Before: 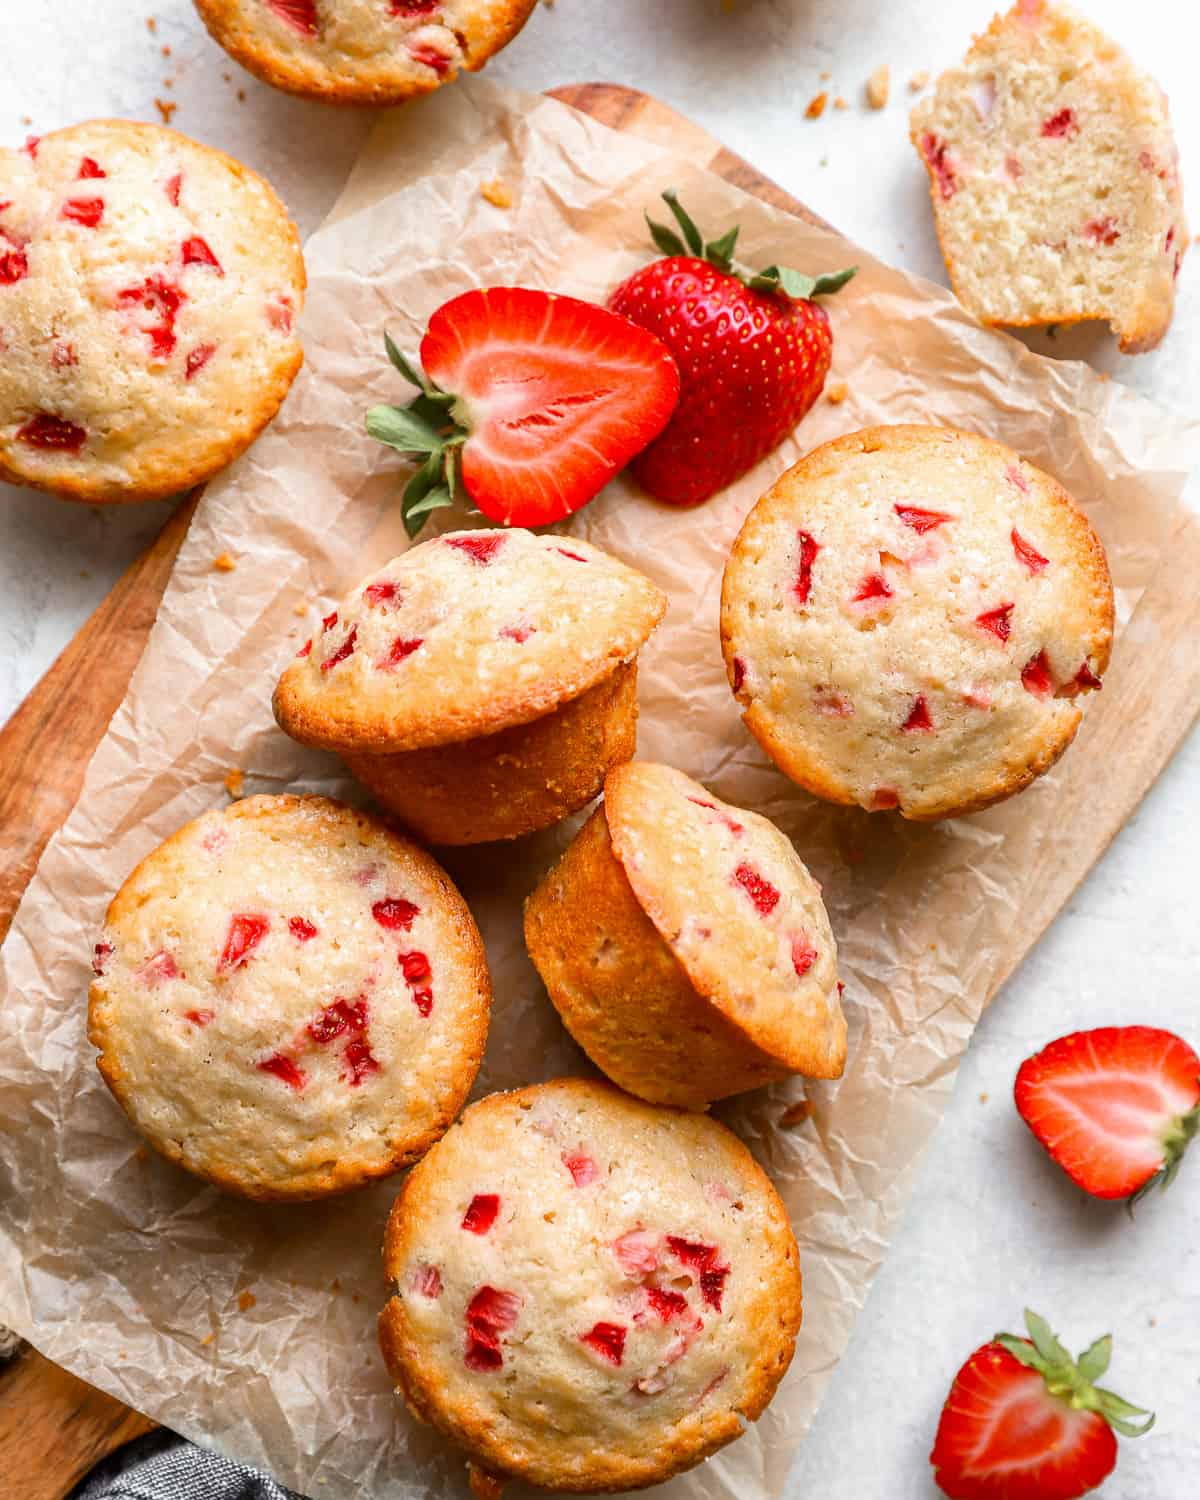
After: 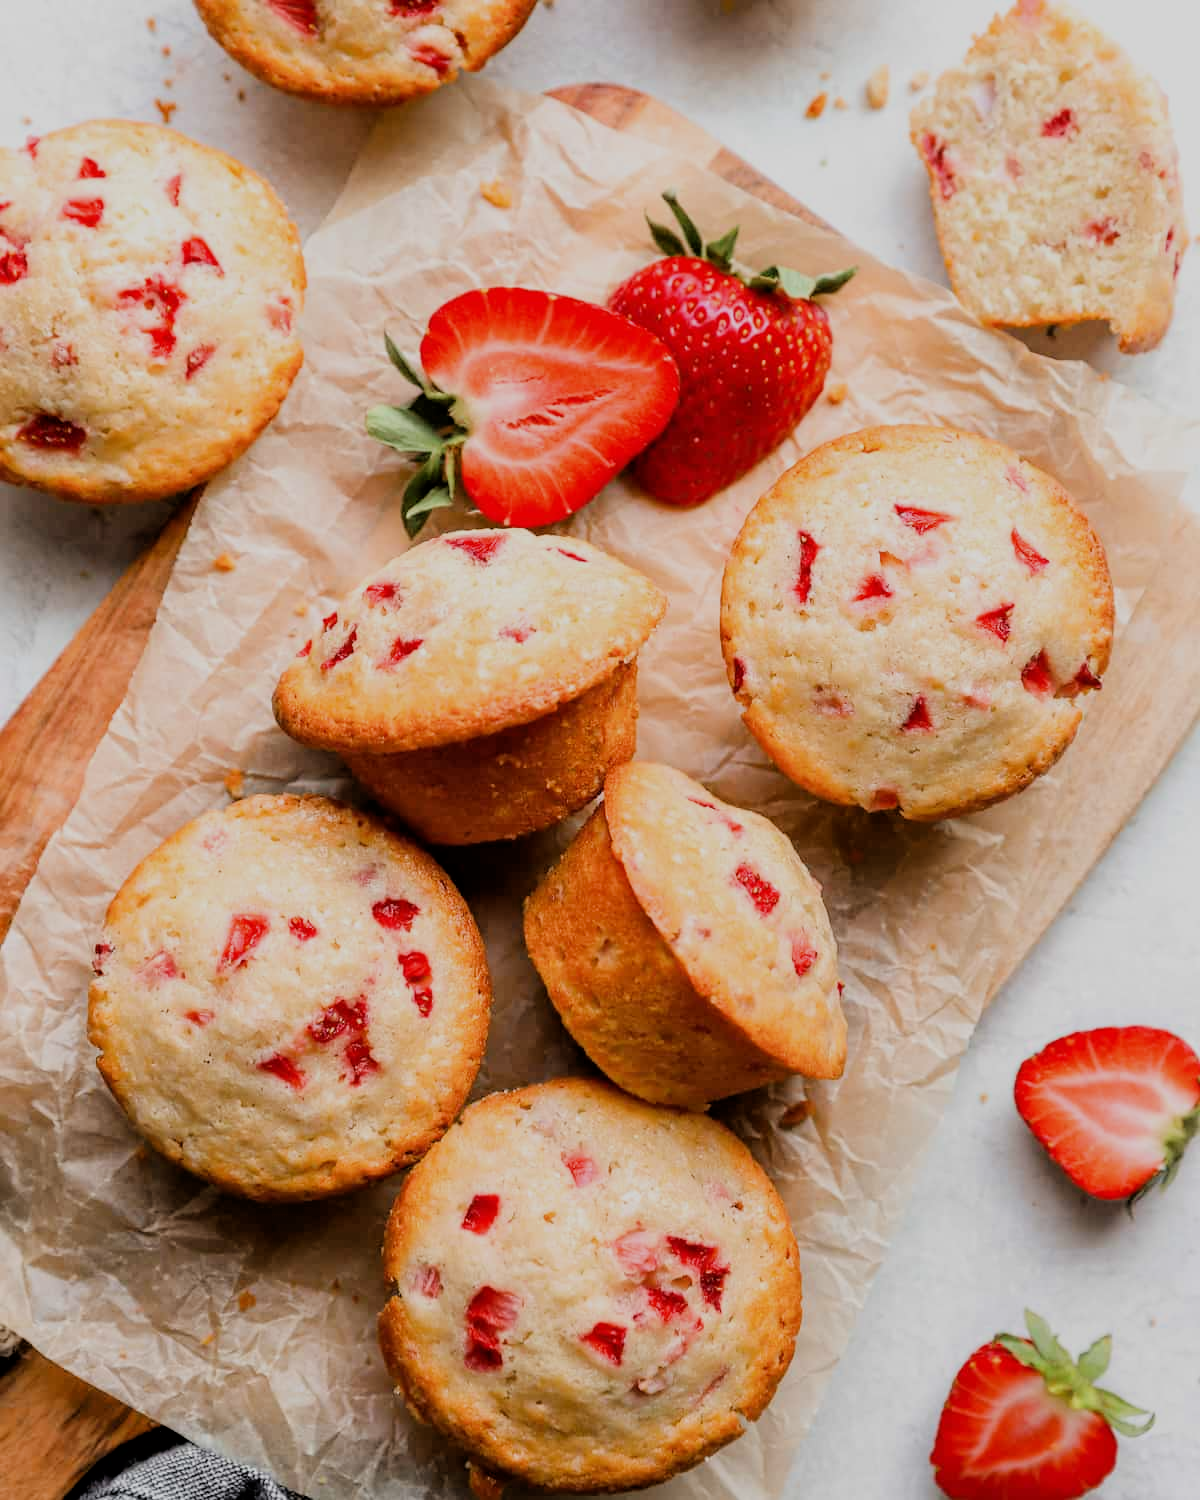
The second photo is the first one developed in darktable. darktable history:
rotate and perspective: automatic cropping original format, crop left 0, crop top 0
filmic rgb: black relative exposure -4.38 EV, white relative exposure 4.56 EV, hardness 2.37, contrast 1.05
